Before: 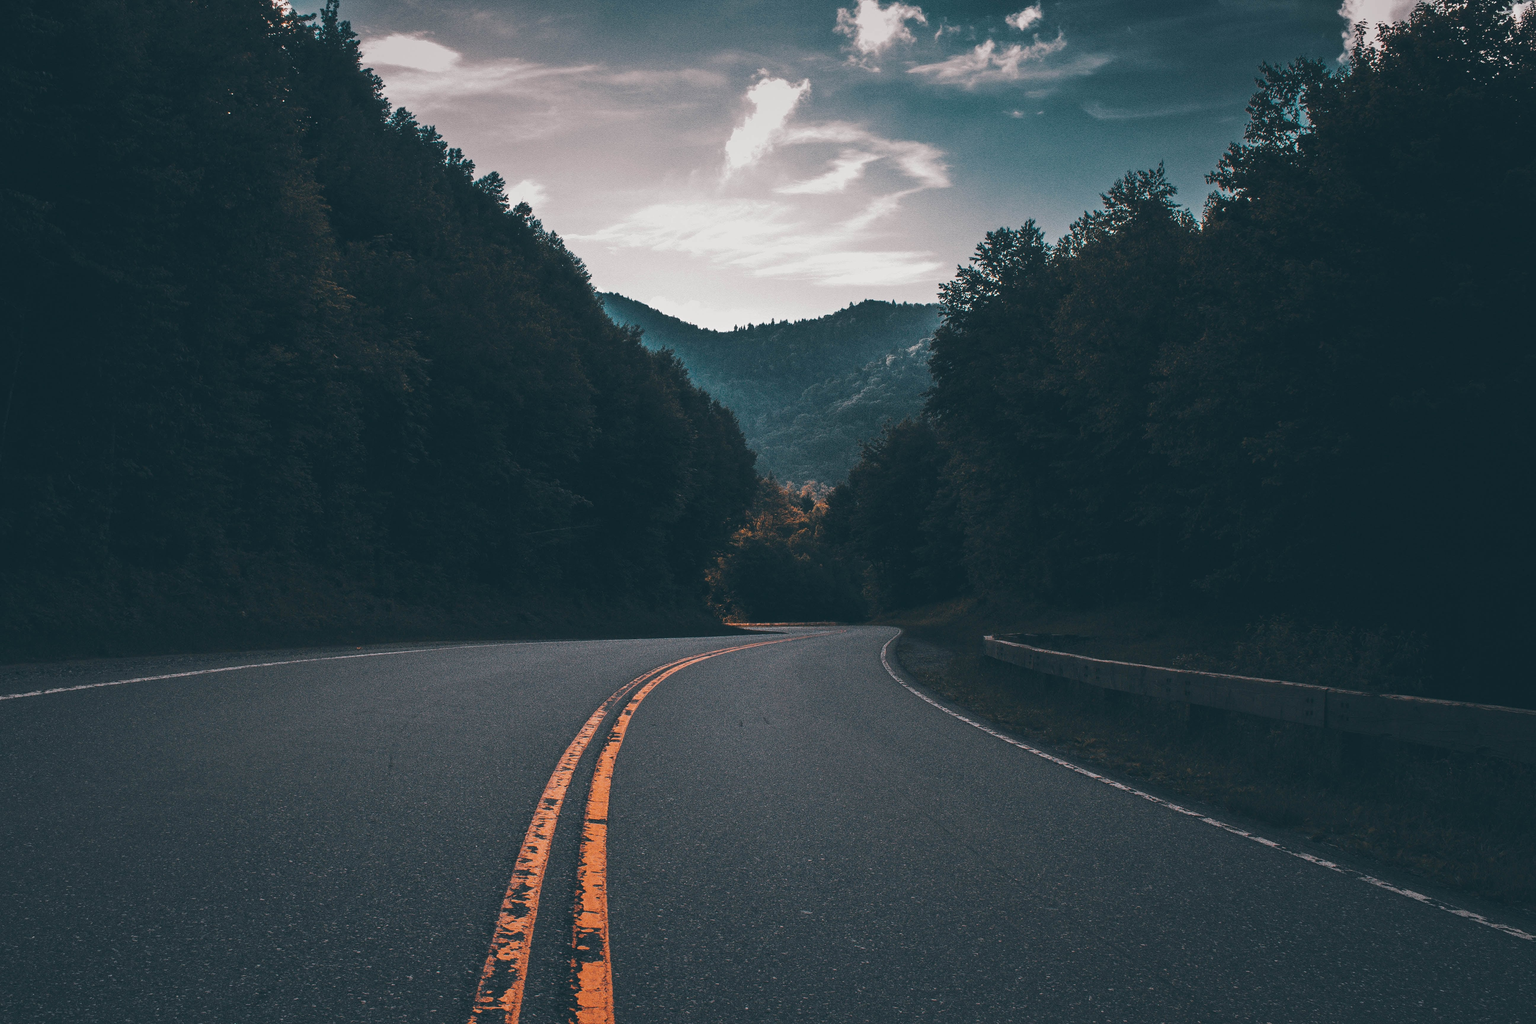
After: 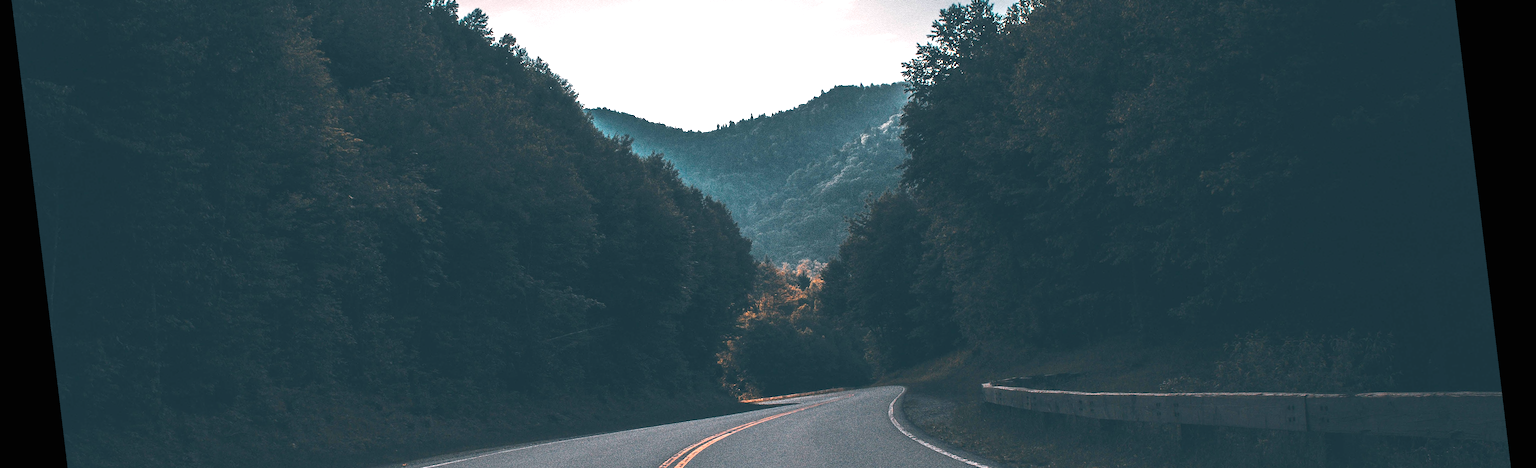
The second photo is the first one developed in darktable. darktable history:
exposure: black level correction 0, exposure 1 EV, compensate exposure bias true, compensate highlight preservation false
crop and rotate: top 23.84%, bottom 34.294%
rotate and perspective: rotation -6.83°, automatic cropping off
